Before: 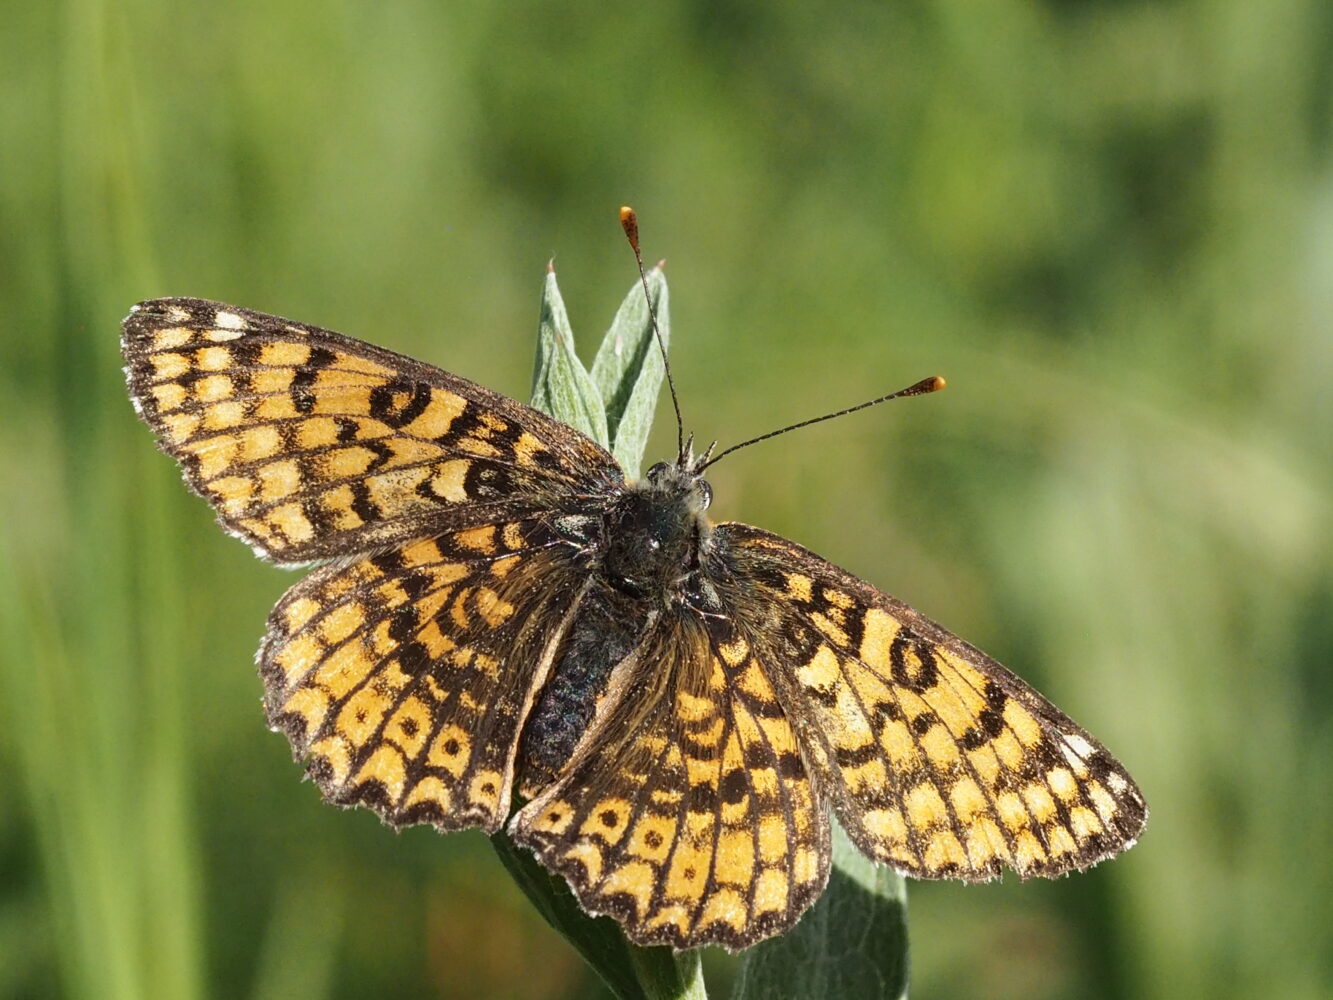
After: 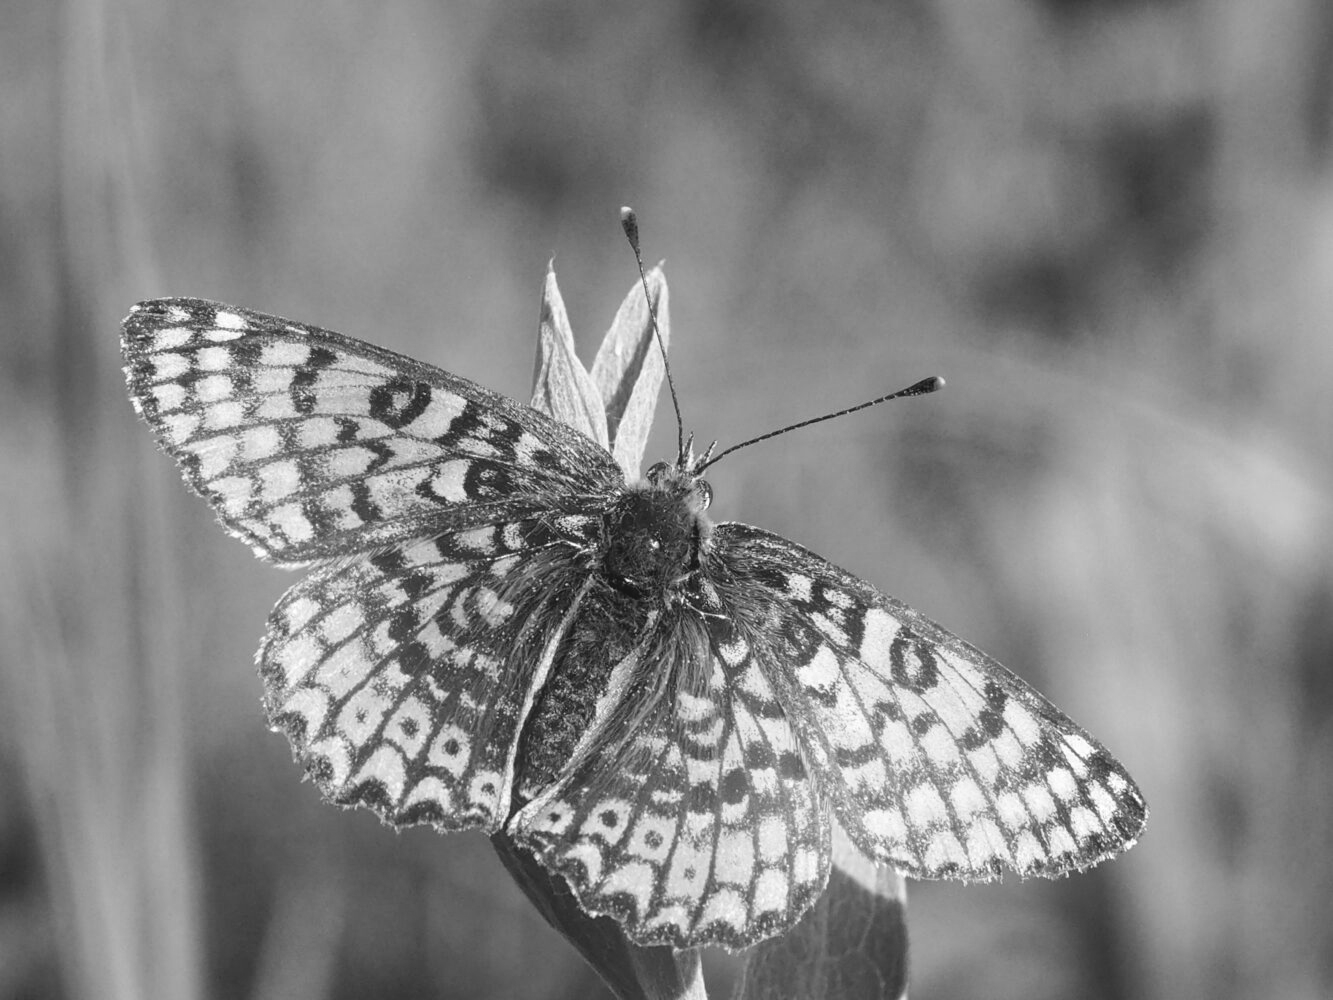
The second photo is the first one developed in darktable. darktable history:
bloom: on, module defaults
local contrast: mode bilateral grid, contrast 20, coarseness 50, detail 120%, midtone range 0.2
monochrome: on, module defaults
